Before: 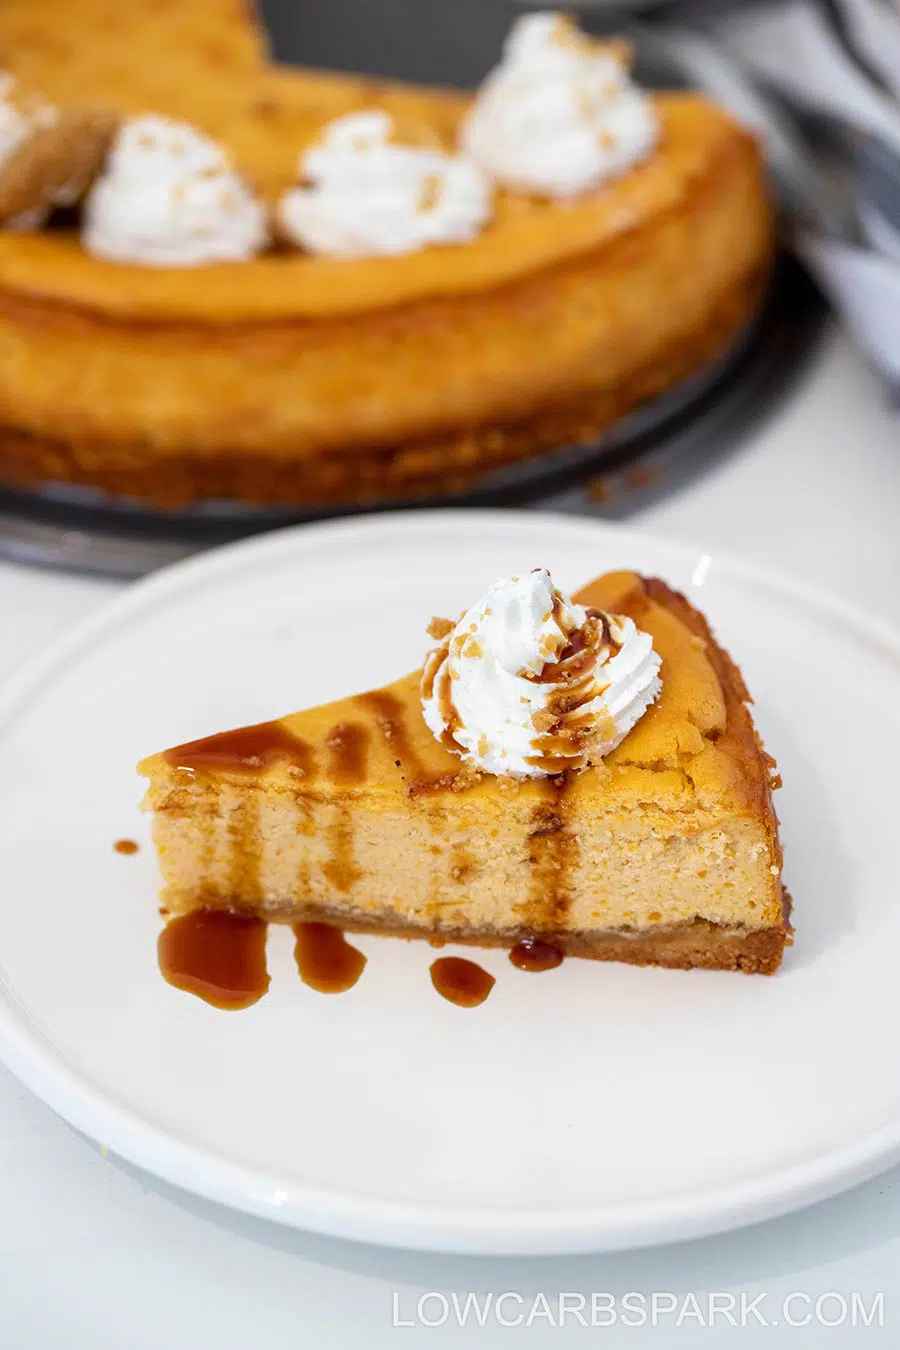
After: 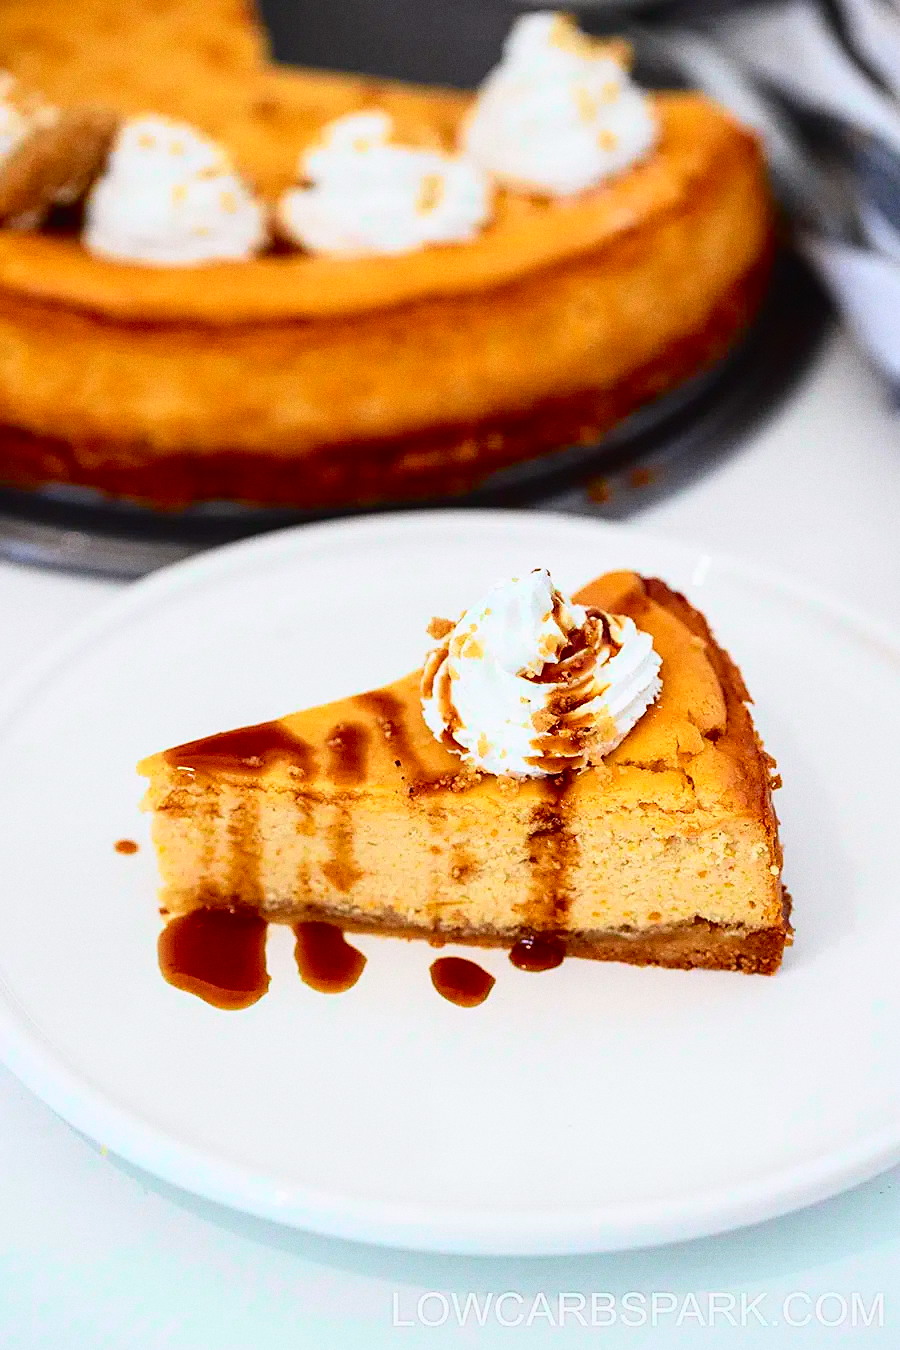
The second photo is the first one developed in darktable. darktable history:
tone curve: curves: ch0 [(0, 0.023) (0.137, 0.069) (0.249, 0.163) (0.487, 0.491) (0.778, 0.858) (0.896, 0.94) (1, 0.988)]; ch1 [(0, 0) (0.396, 0.369) (0.483, 0.459) (0.498, 0.5) (0.515, 0.517) (0.562, 0.6) (0.611, 0.667) (0.692, 0.744) (0.798, 0.863) (1, 1)]; ch2 [(0, 0) (0.426, 0.398) (0.483, 0.481) (0.503, 0.503) (0.526, 0.527) (0.549, 0.59) (0.62, 0.666) (0.705, 0.755) (0.985, 0.966)], color space Lab, independent channels
grain: coarseness 7.08 ISO, strength 21.67%, mid-tones bias 59.58%
white balance: red 0.986, blue 1.01
sharpen: radius 1.864, amount 0.398, threshold 1.271
color balance: contrast fulcrum 17.78%
